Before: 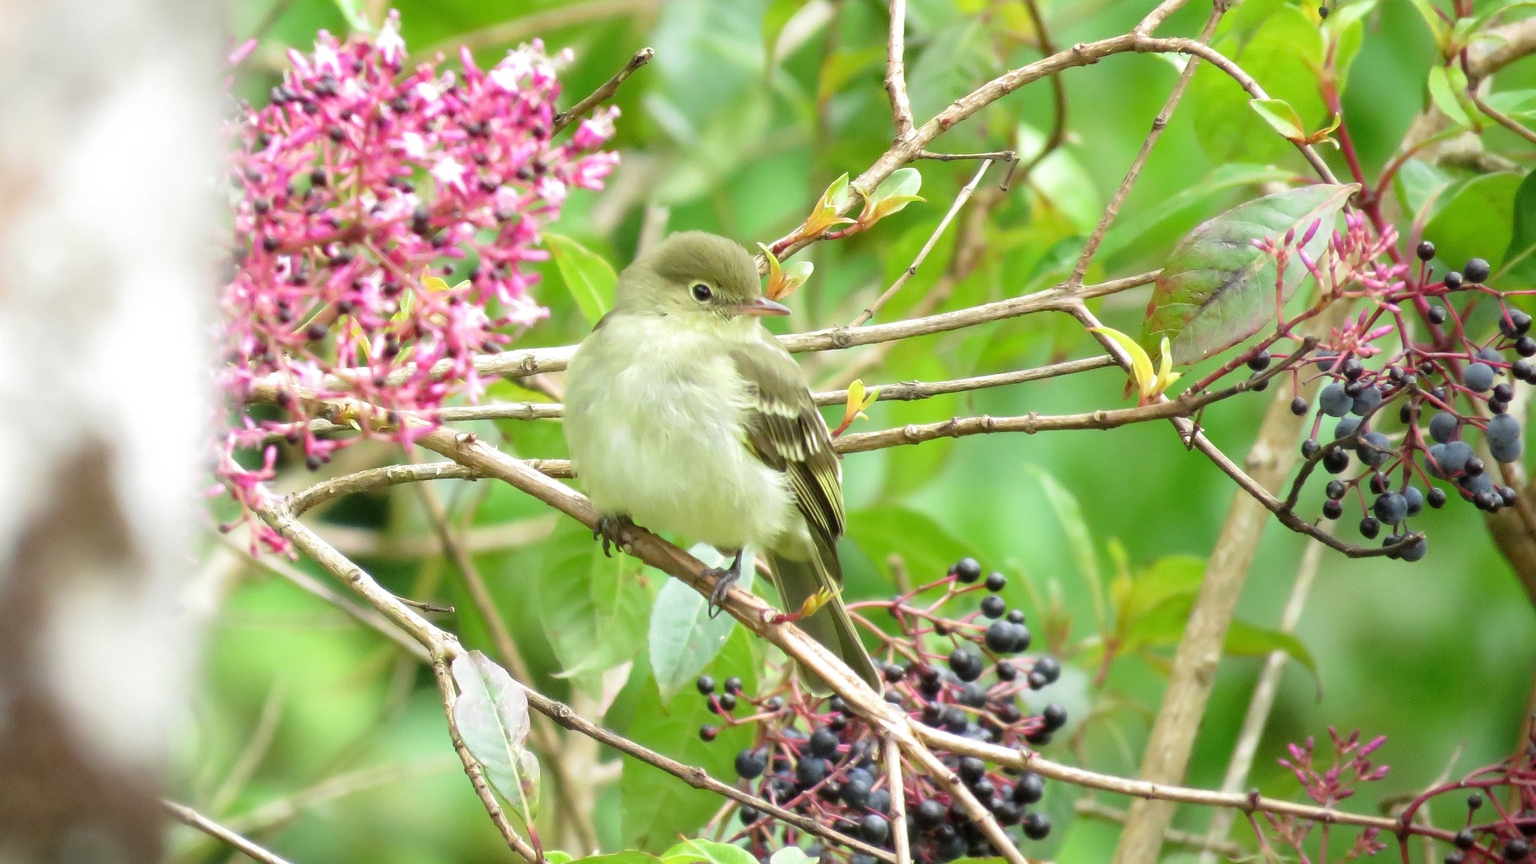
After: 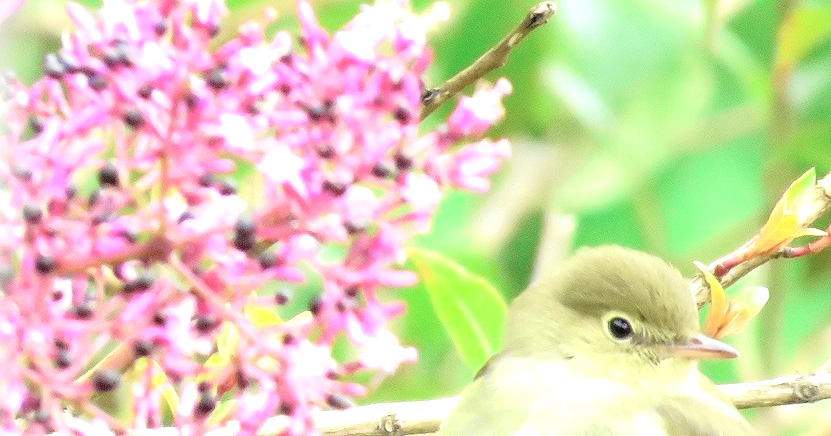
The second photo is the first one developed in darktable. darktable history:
crop: left 15.452%, top 5.459%, right 43.956%, bottom 56.62%
tone curve: curves: ch0 [(0, 0) (0.088, 0.042) (0.208, 0.176) (0.257, 0.267) (0.406, 0.483) (0.489, 0.556) (0.667, 0.73) (0.793, 0.851) (0.994, 0.974)]; ch1 [(0, 0) (0.161, 0.092) (0.35, 0.33) (0.392, 0.392) (0.457, 0.467) (0.505, 0.497) (0.537, 0.518) (0.553, 0.53) (0.58, 0.567) (0.739, 0.697) (1, 1)]; ch2 [(0, 0) (0.346, 0.362) (0.448, 0.419) (0.502, 0.499) (0.533, 0.517) (0.556, 0.533) (0.629, 0.619) (0.717, 0.678) (1, 1)], color space Lab, independent channels, preserve colors none
exposure: black level correction 0, exposure 0.7 EV, compensate exposure bias true, compensate highlight preservation false
